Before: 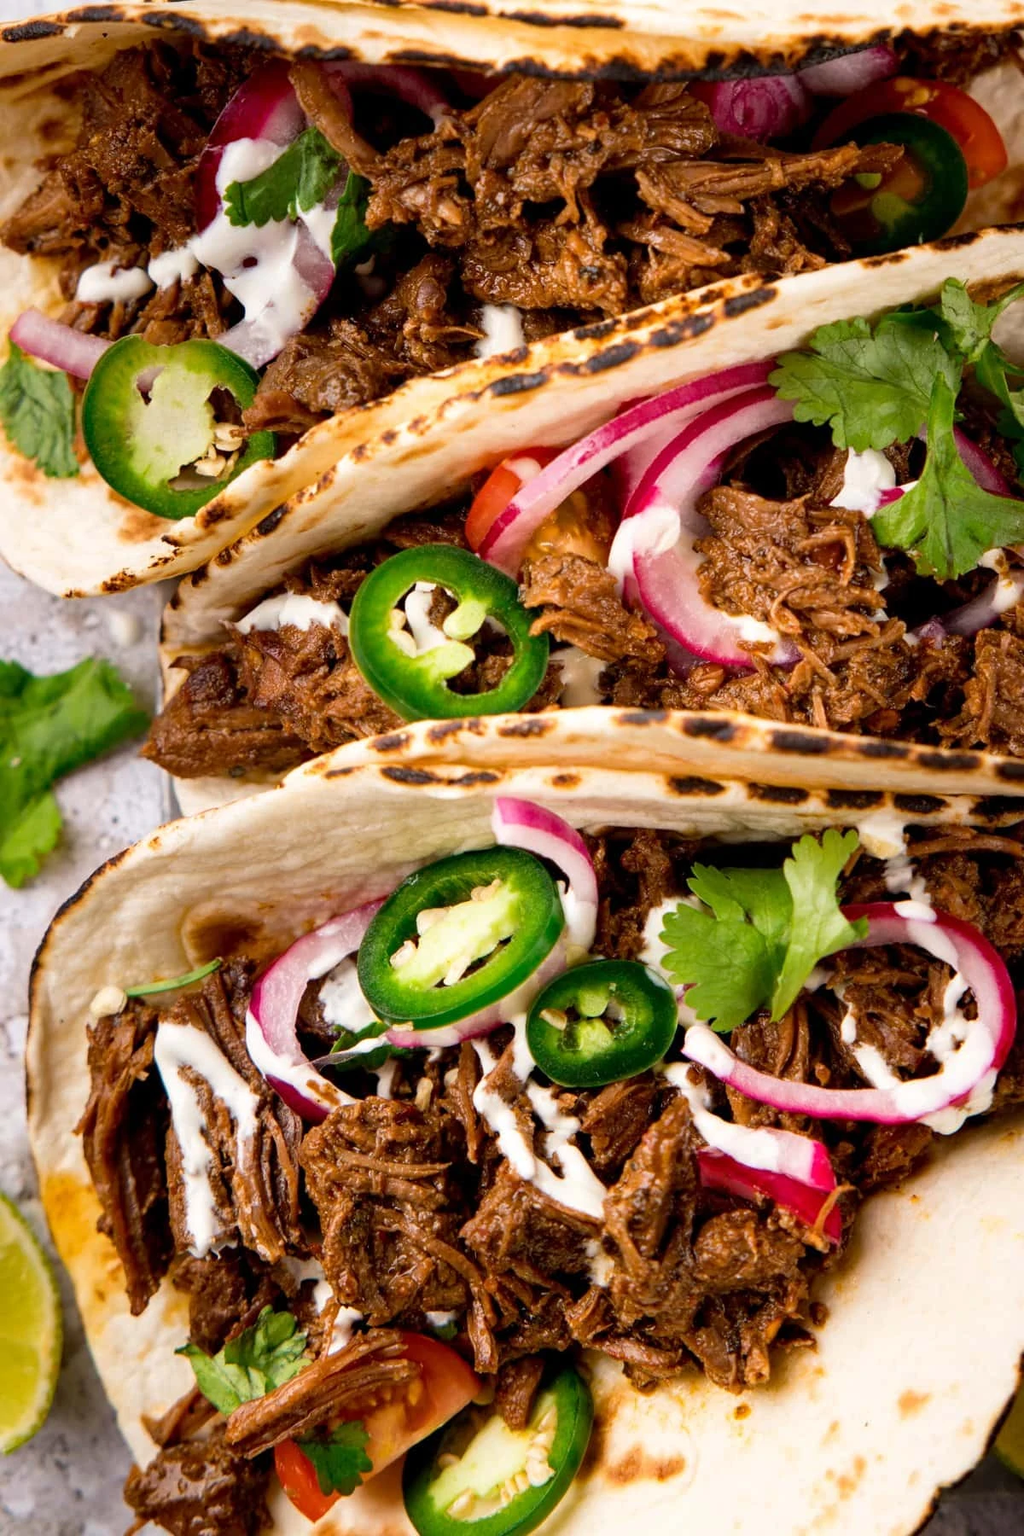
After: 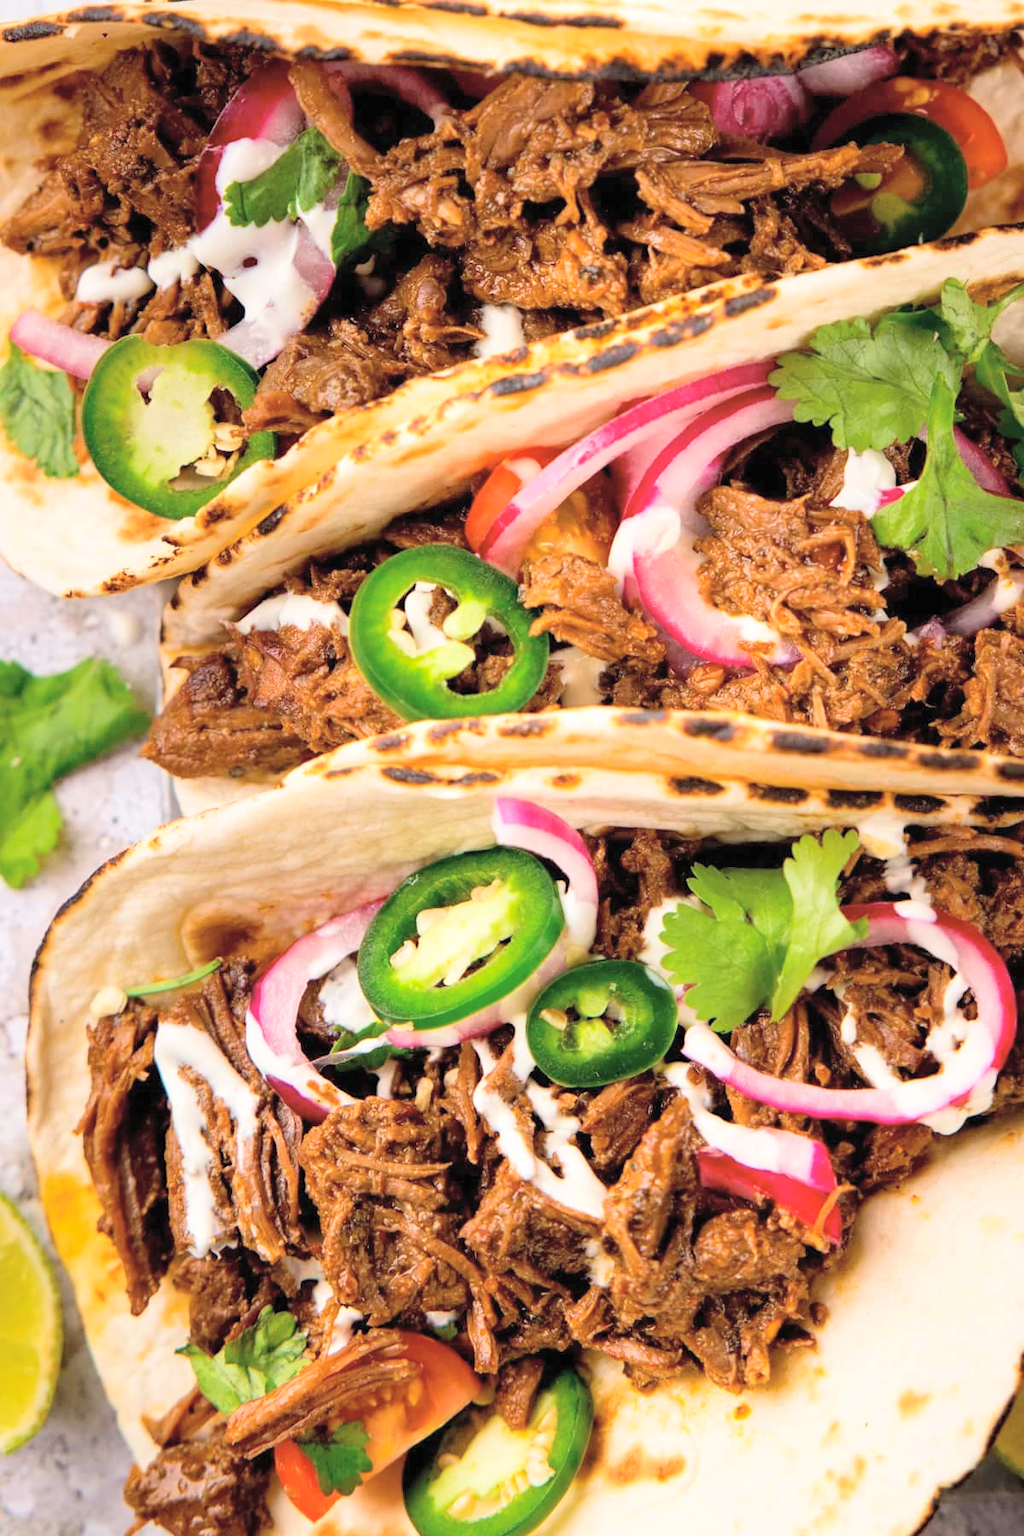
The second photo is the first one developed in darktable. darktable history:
exposure: black level correction 0, exposure 0.5 EV, compensate exposure bias true, compensate highlight preservation false
global tonemap: drago (0.7, 100)
